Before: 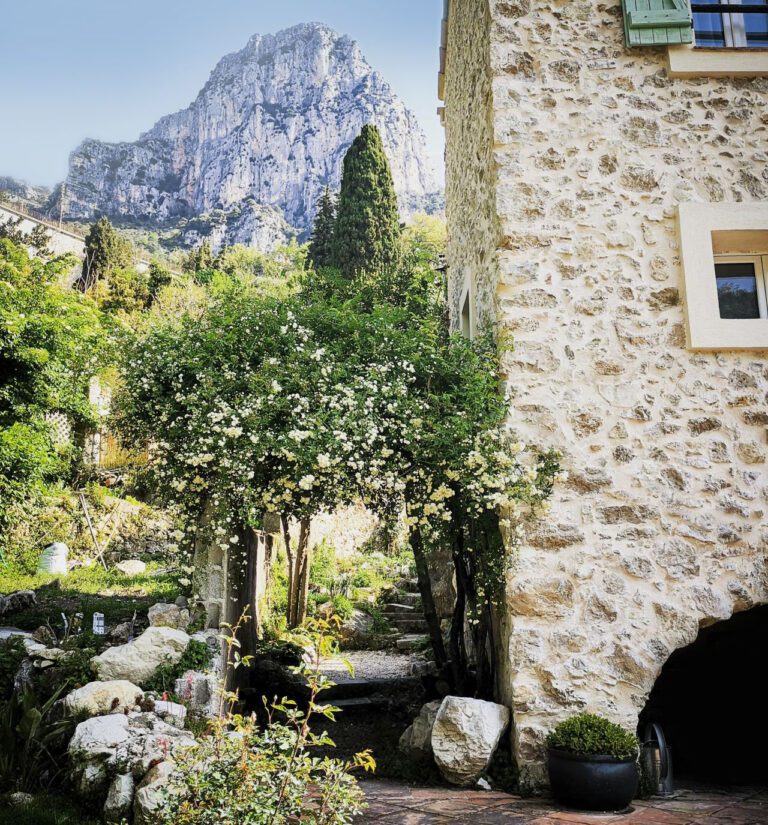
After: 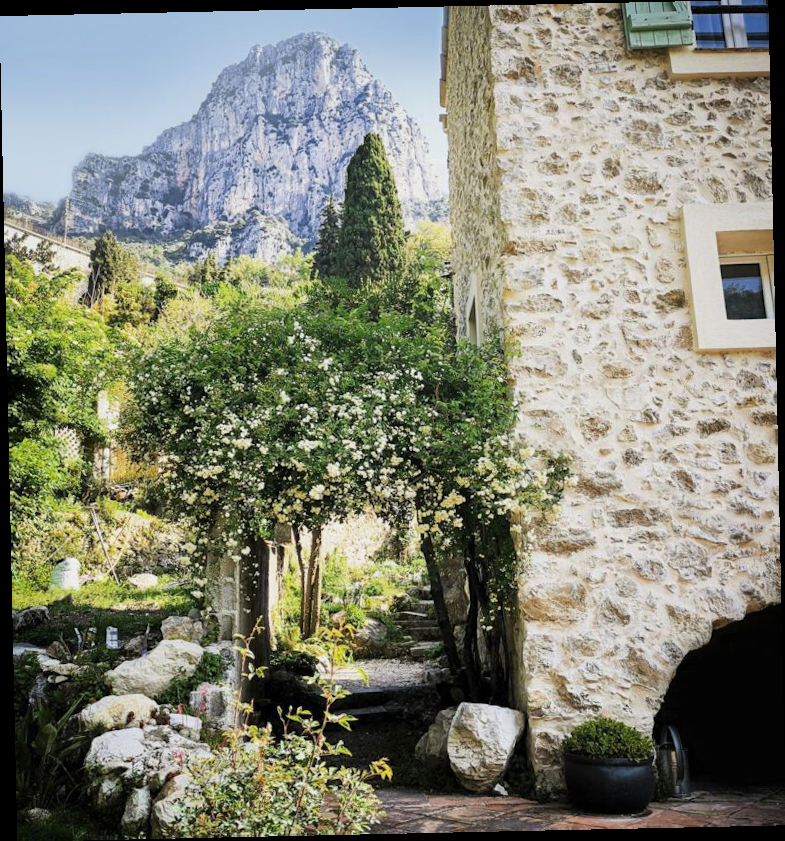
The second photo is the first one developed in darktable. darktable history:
white balance: emerald 1
rotate and perspective: rotation -1.24°, automatic cropping off
